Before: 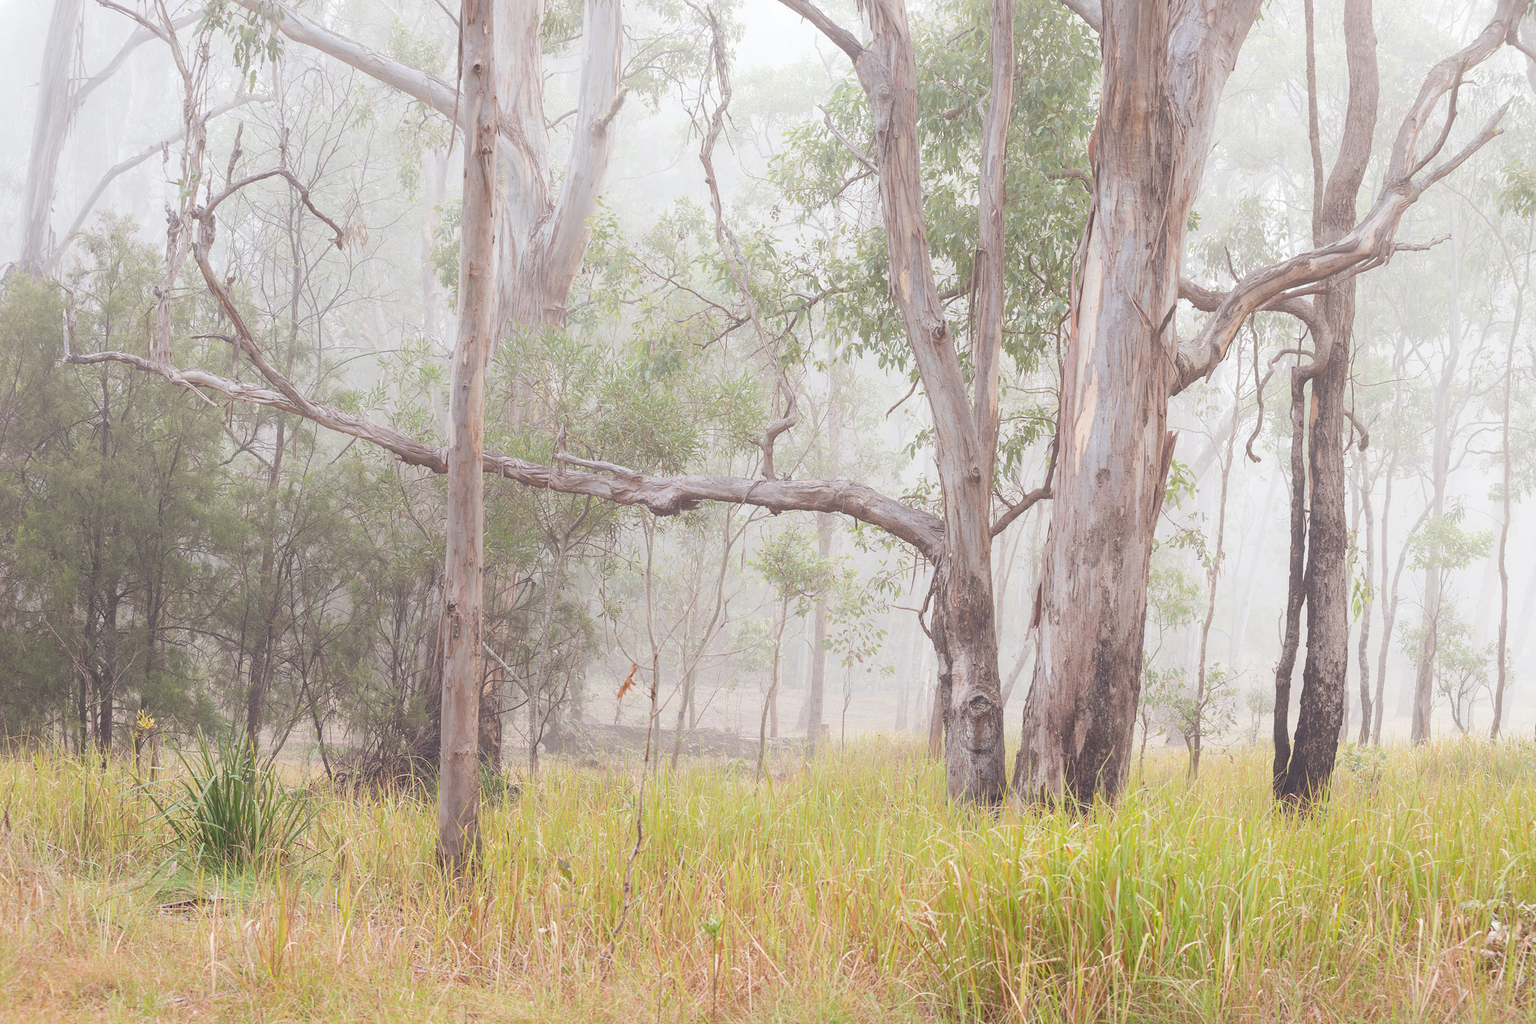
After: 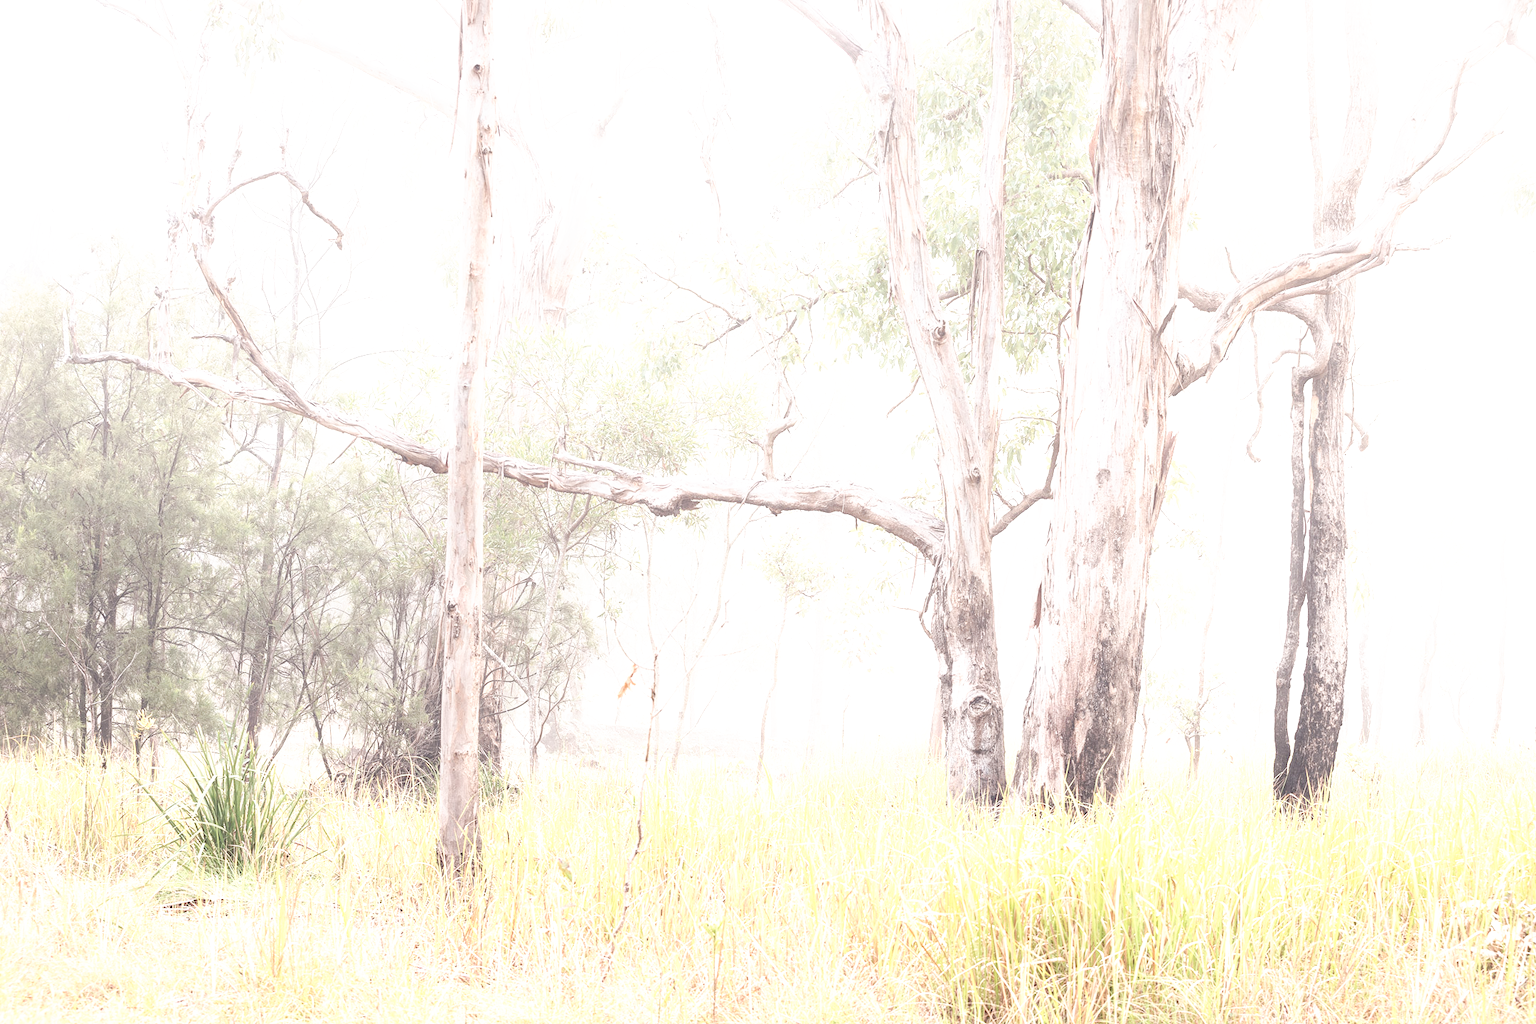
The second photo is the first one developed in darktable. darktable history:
exposure: exposure 1.001 EV, compensate exposure bias true, compensate highlight preservation false
contrast brightness saturation: contrast 0.1, saturation -0.376
tone curve: curves: ch0 [(0, 0) (0.003, 0.033) (0.011, 0.033) (0.025, 0.036) (0.044, 0.039) (0.069, 0.04) (0.1, 0.043) (0.136, 0.052) (0.177, 0.085) (0.224, 0.14) (0.277, 0.225) (0.335, 0.333) (0.399, 0.419) (0.468, 0.51) (0.543, 0.603) (0.623, 0.713) (0.709, 0.808) (0.801, 0.901) (0.898, 0.98) (1, 1)], preserve colors none
color calibration: x 0.342, y 0.357, temperature 5114.68 K
